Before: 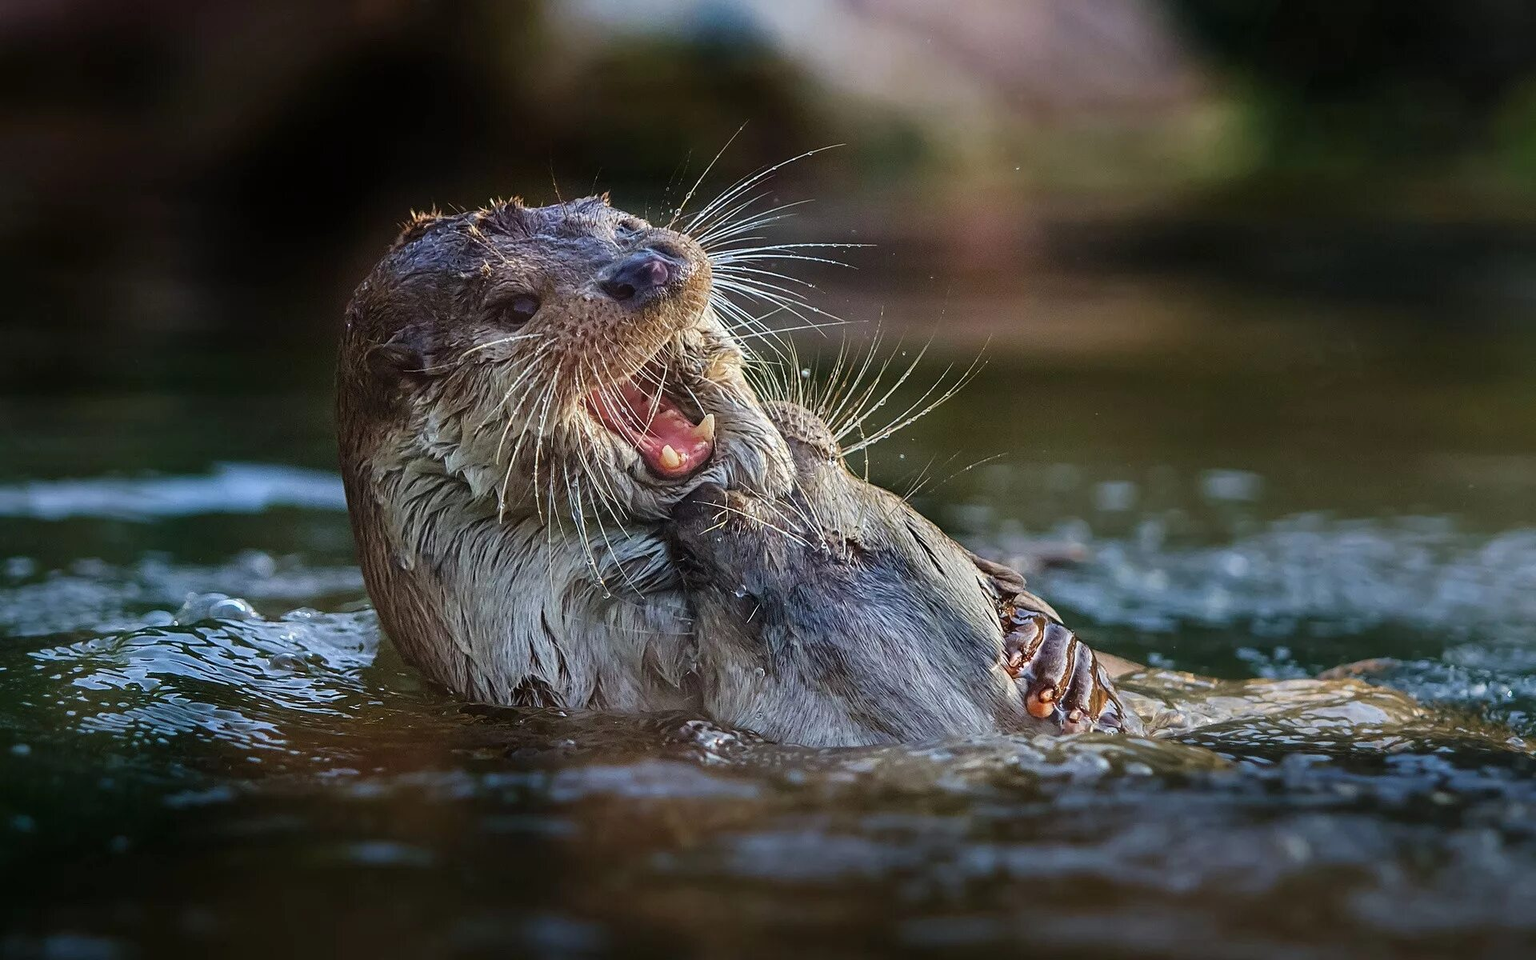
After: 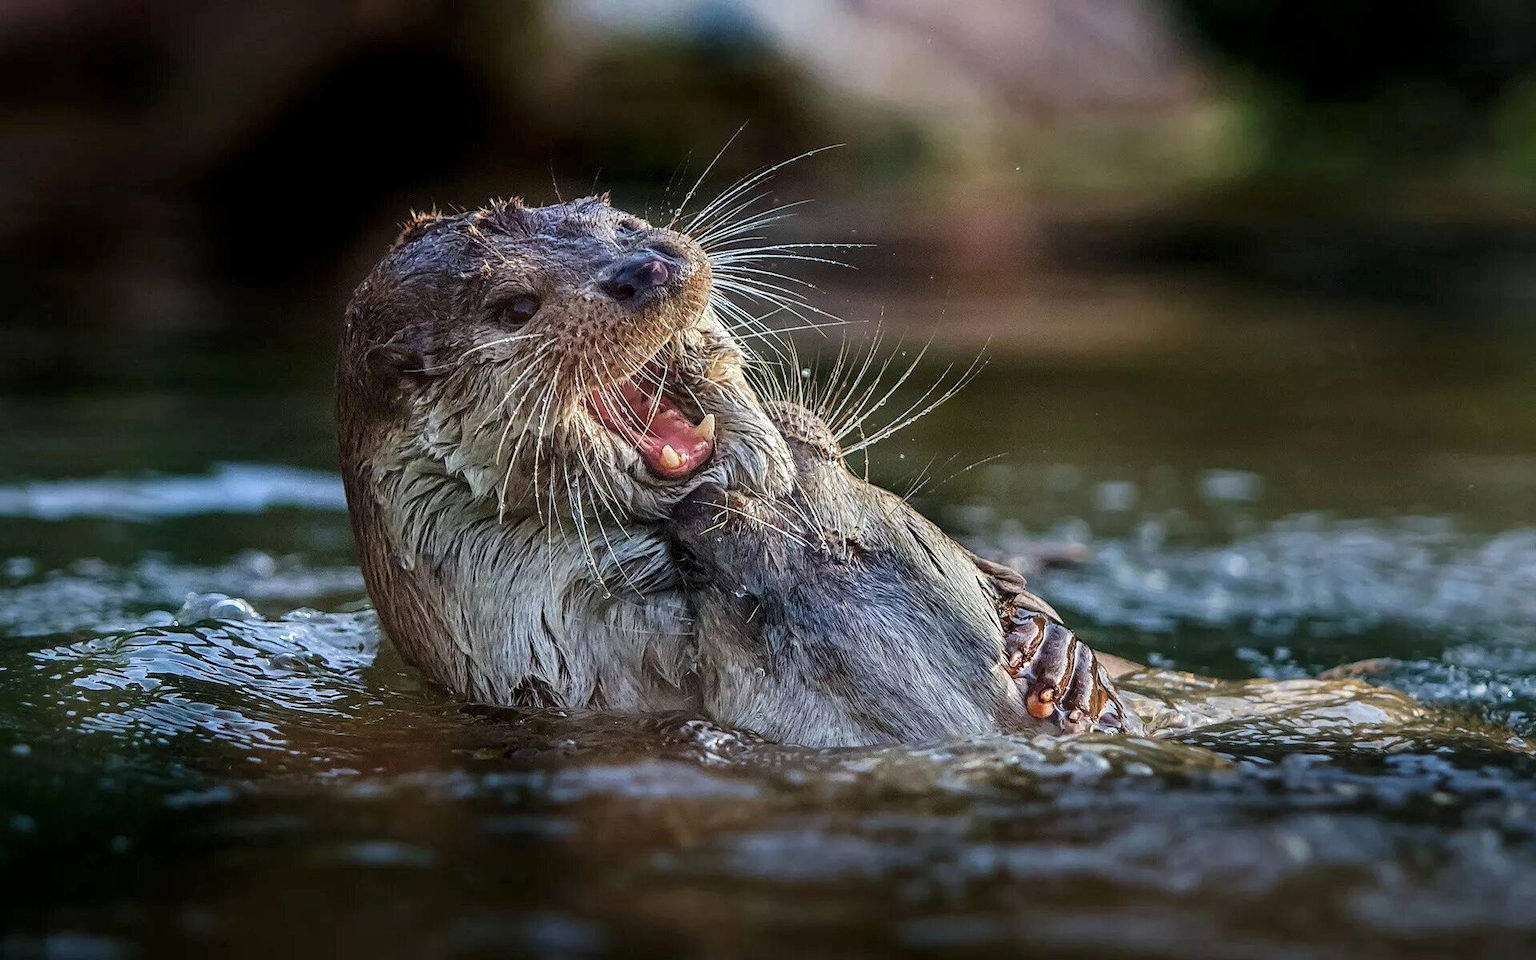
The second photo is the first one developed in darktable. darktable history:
local contrast: shadows 95%, midtone range 0.496
